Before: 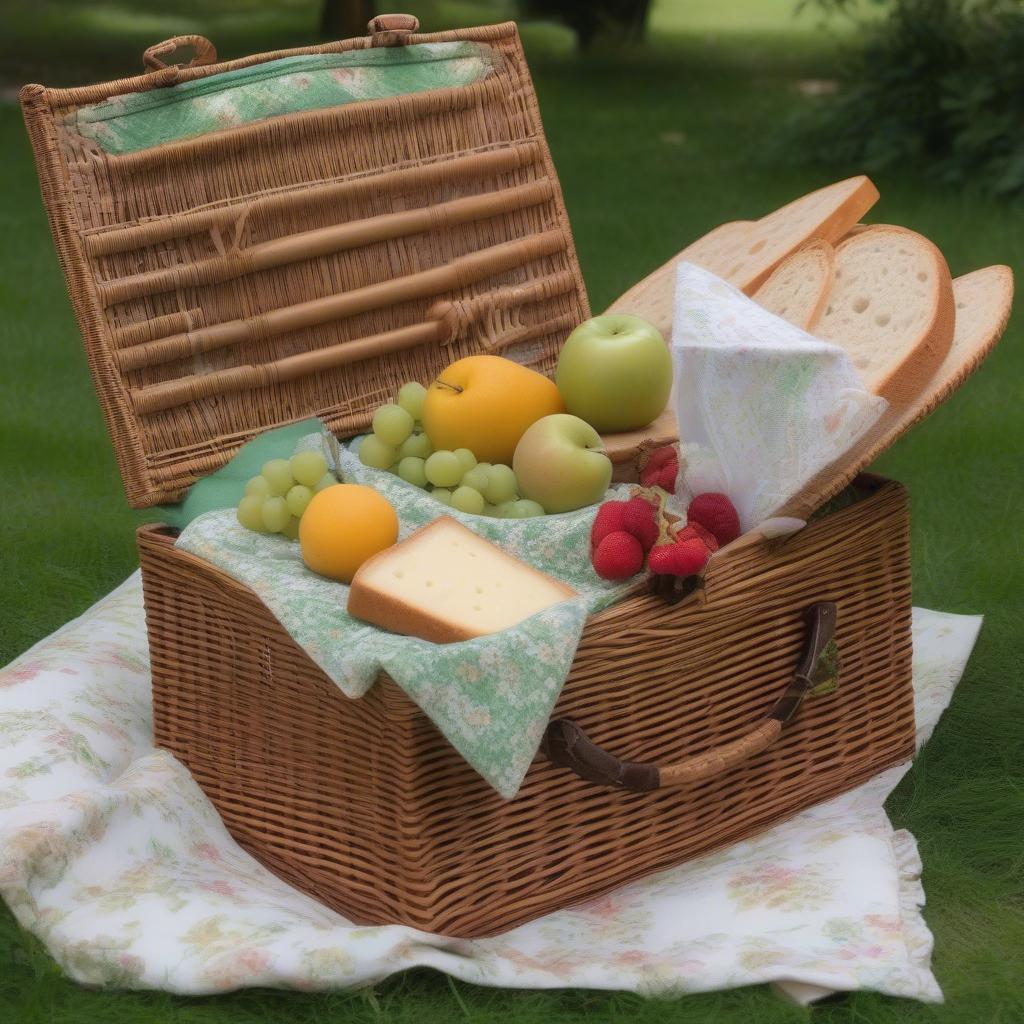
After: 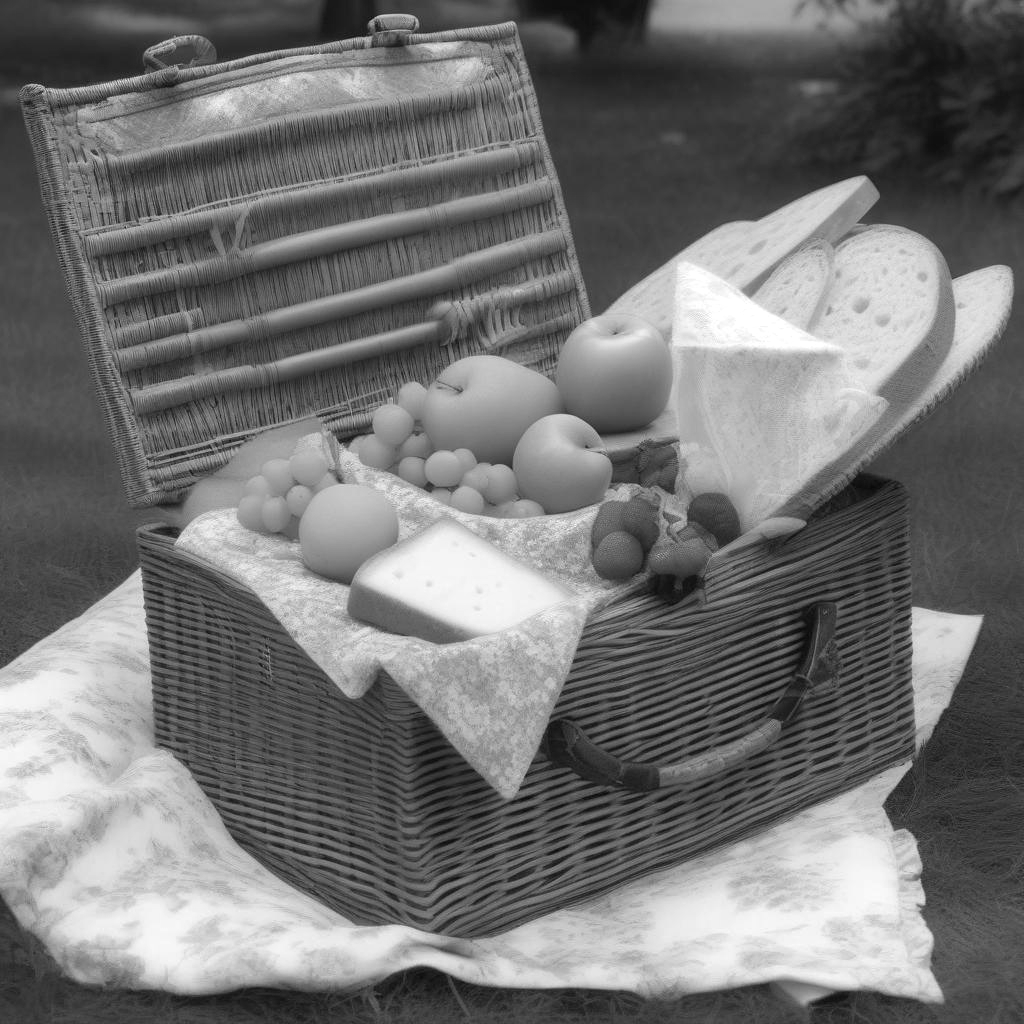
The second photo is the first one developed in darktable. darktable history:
color calibration: output gray [0.22, 0.42, 0.37, 0], gray › normalize channels true, illuminant same as pipeline (D50), adaptation XYZ, x 0.346, y 0.359, gamut compression 0
exposure: black level correction 0.001, exposure 0.5 EV, compensate exposure bias true, compensate highlight preservation false
